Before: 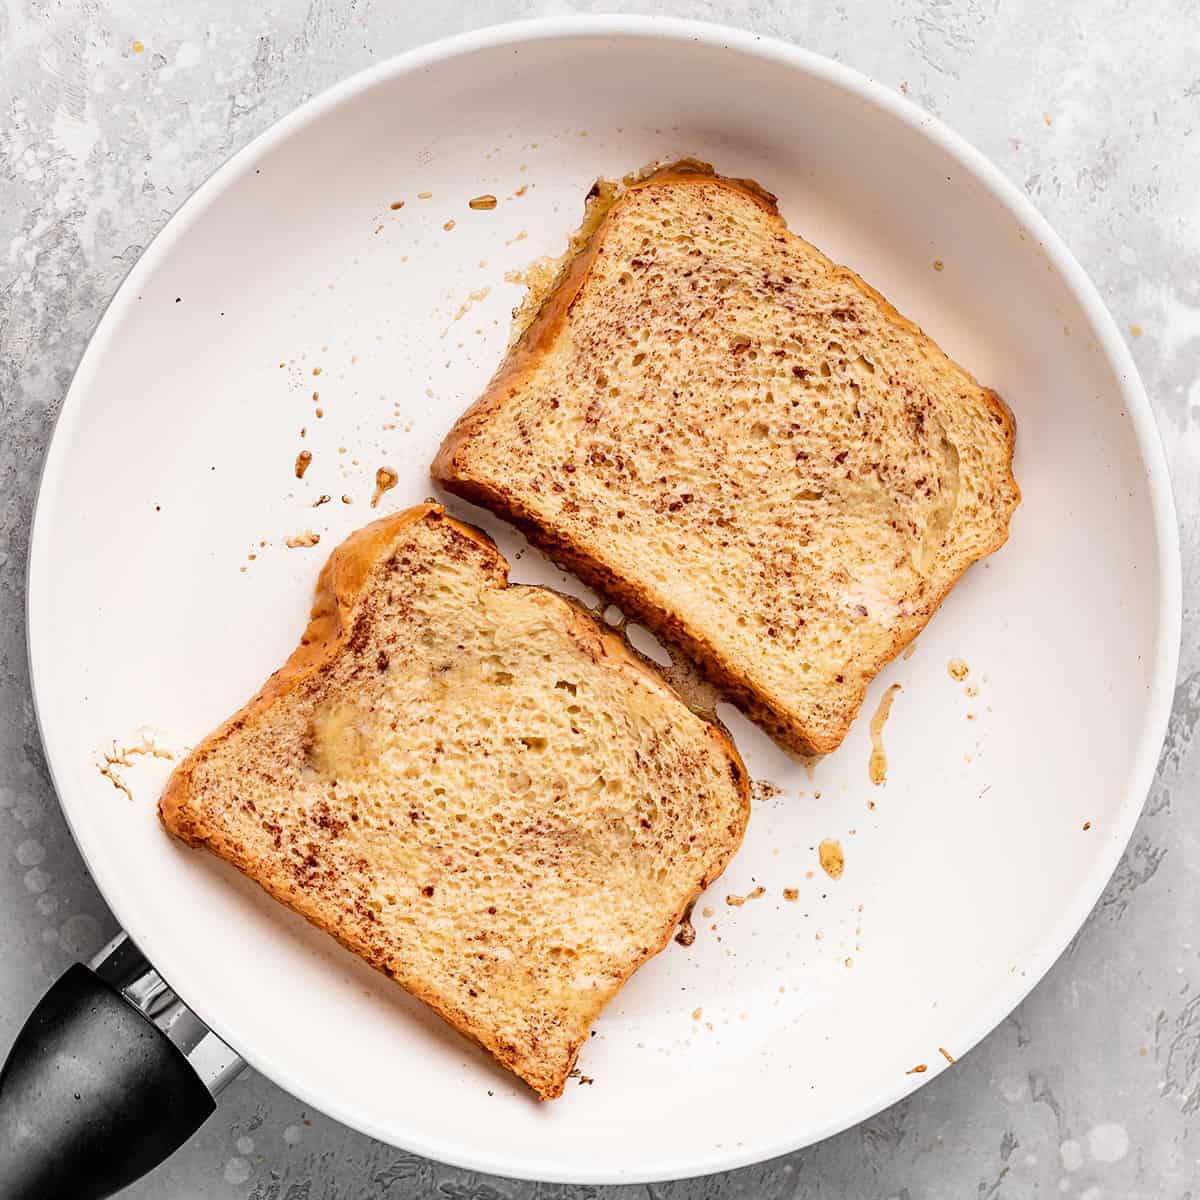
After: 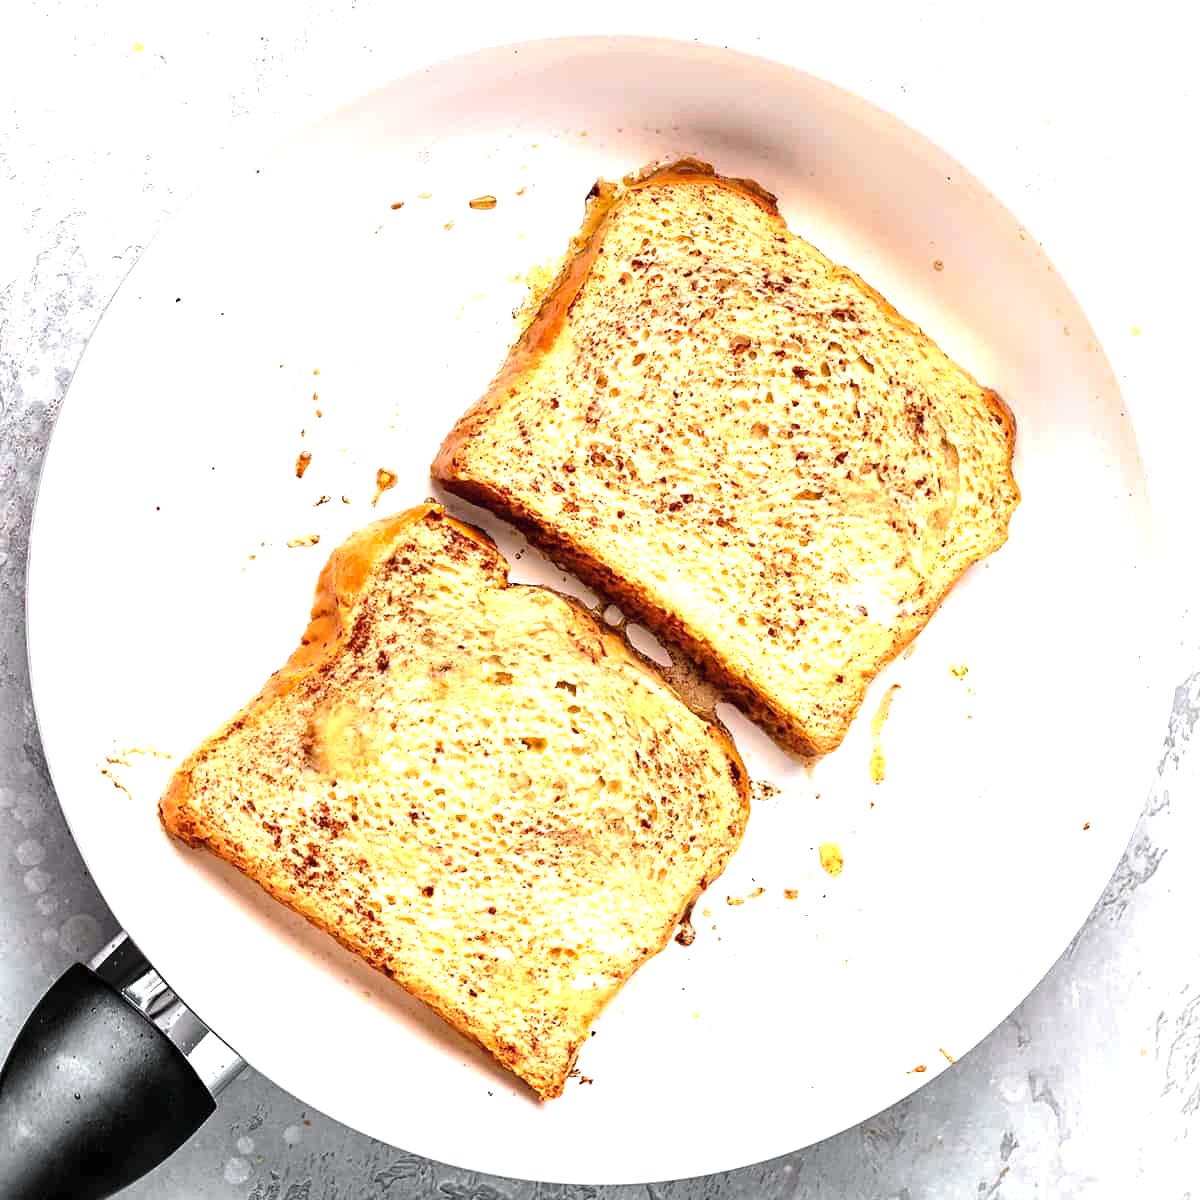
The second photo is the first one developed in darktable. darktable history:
tone curve: curves: ch0 [(0, 0) (0.003, 0.002) (0.011, 0.009) (0.025, 0.021) (0.044, 0.037) (0.069, 0.058) (0.1, 0.084) (0.136, 0.114) (0.177, 0.149) (0.224, 0.188) (0.277, 0.232) (0.335, 0.281) (0.399, 0.341) (0.468, 0.416) (0.543, 0.496) (0.623, 0.574) (0.709, 0.659) (0.801, 0.754) (0.898, 0.876) (1, 1)], preserve colors none
exposure: exposure 0.999 EV, compensate highlight preservation false
white balance: red 0.982, blue 1.018
